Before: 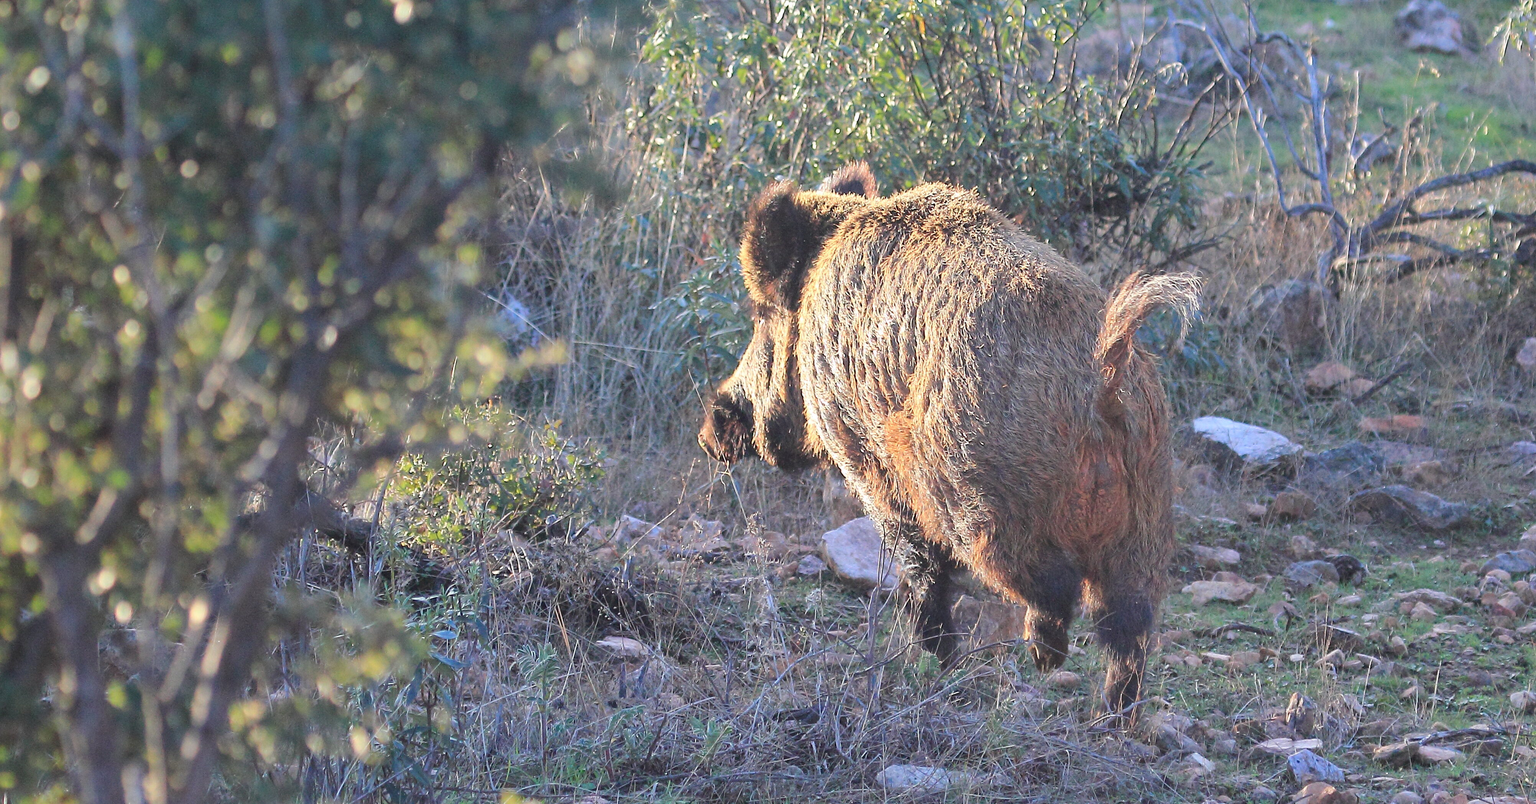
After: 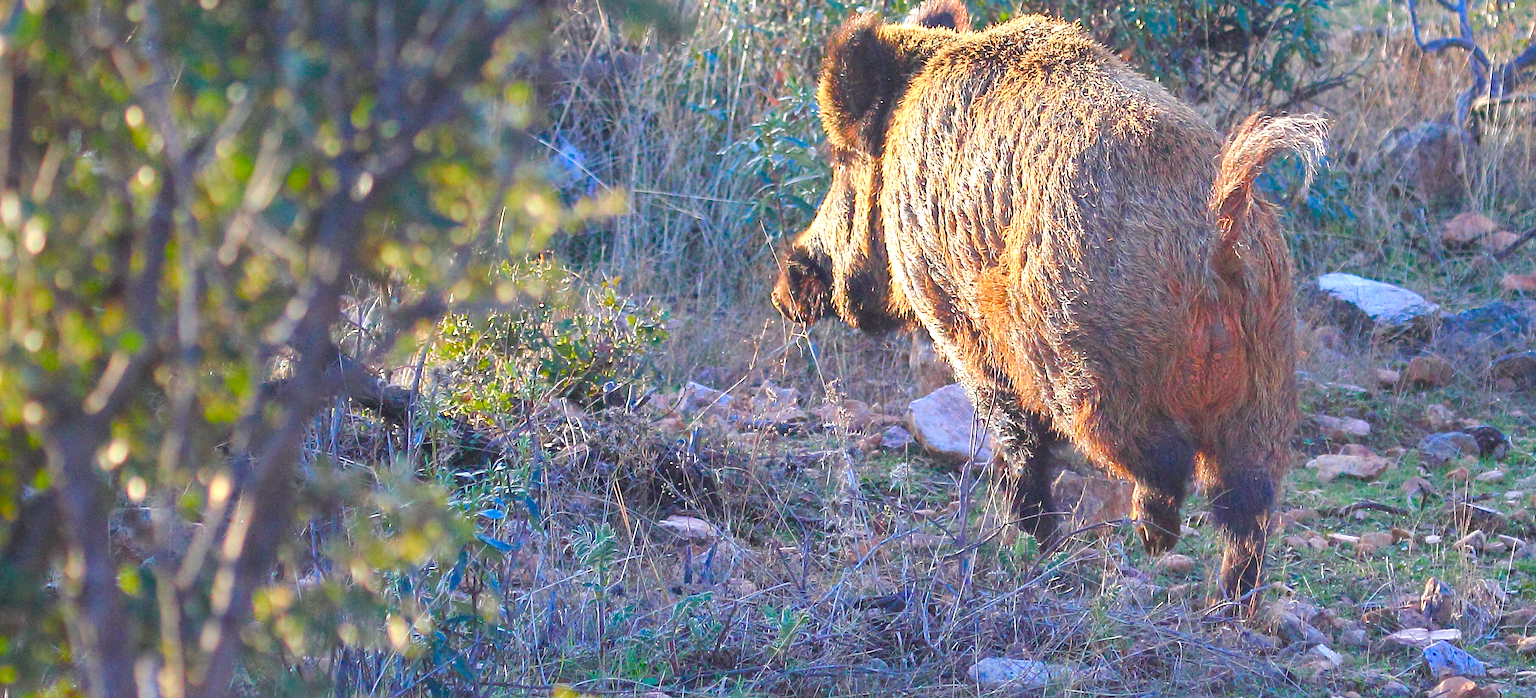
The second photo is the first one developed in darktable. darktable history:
color balance rgb: linear chroma grading › global chroma 20.055%, perceptual saturation grading › global saturation 0.961%, perceptual saturation grading › highlights -17.488%, perceptual saturation grading › mid-tones 32.992%, perceptual saturation grading › shadows 50.594%, perceptual brilliance grading › global brilliance 12.043%, global vibrance 20%
color zones: curves: ch0 [(0, 0.444) (0.143, 0.442) (0.286, 0.441) (0.429, 0.441) (0.571, 0.441) (0.714, 0.441) (0.857, 0.442) (1, 0.444)]
crop: top 21.119%, right 9.468%, bottom 0.225%
